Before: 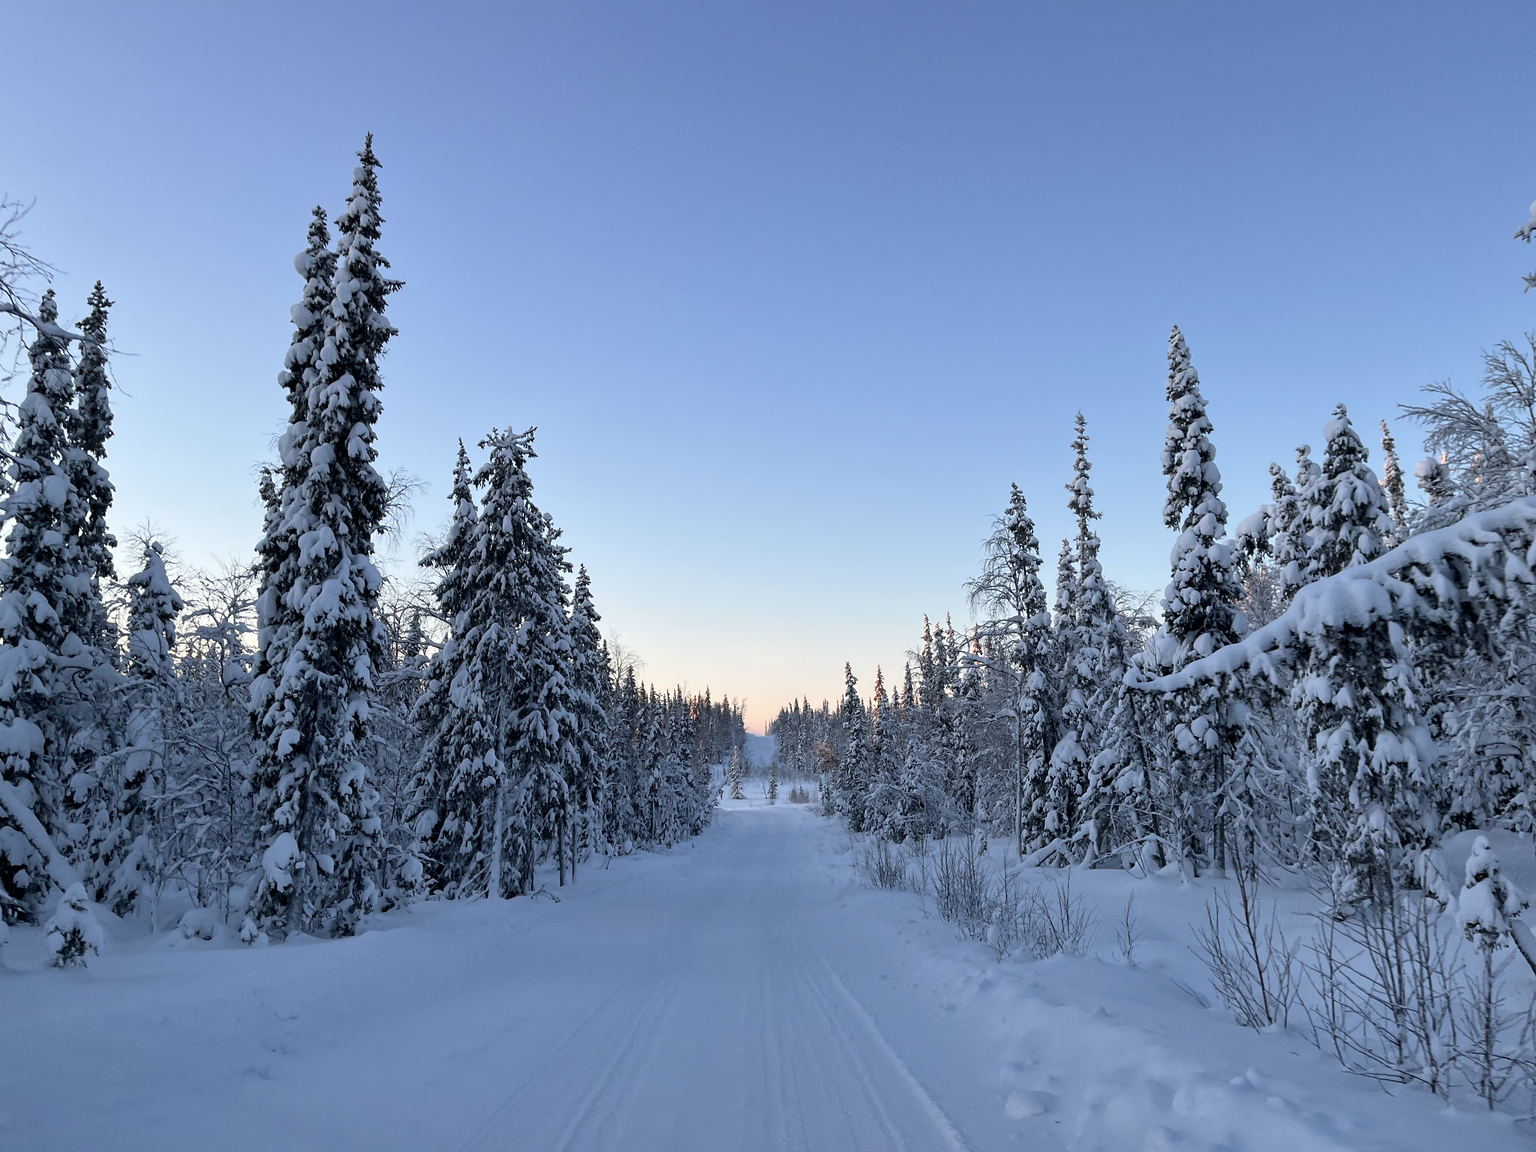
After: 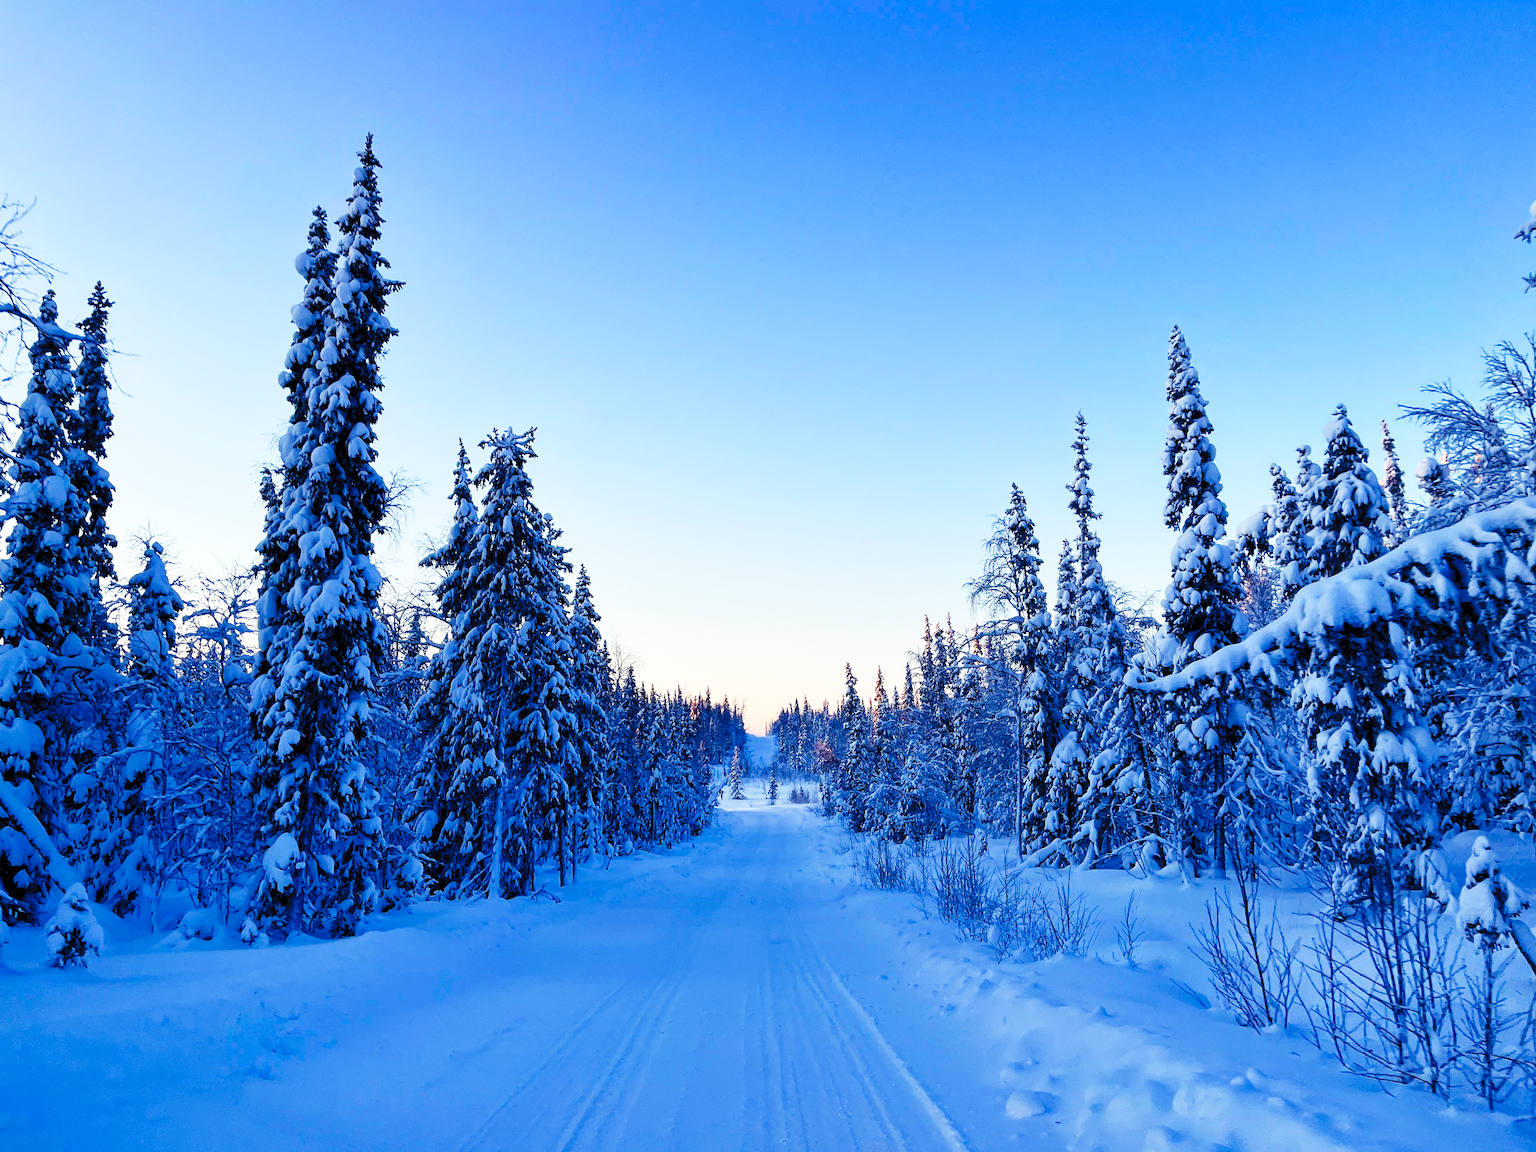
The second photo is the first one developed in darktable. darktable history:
tone curve: curves: ch0 [(0, 0) (0.003, 0.063) (0.011, 0.063) (0.025, 0.063) (0.044, 0.066) (0.069, 0.071) (0.1, 0.09) (0.136, 0.116) (0.177, 0.144) (0.224, 0.192) (0.277, 0.246) (0.335, 0.311) (0.399, 0.399) (0.468, 0.49) (0.543, 0.589) (0.623, 0.709) (0.709, 0.827) (0.801, 0.918) (0.898, 0.969) (1, 1)], preserve colors none
contrast brightness saturation: contrast 0.04, saturation 0.07
exposure: compensate exposure bias true, compensate highlight preservation false
color balance rgb: shadows lift › luminance -28.76%, shadows lift › chroma 15%, shadows lift › hue 270°, power › chroma 1%, power › hue 255°, highlights gain › luminance 7.14%, highlights gain › chroma 2%, highlights gain › hue 90°, global offset › luminance -0.29%, global offset › hue 260°, perceptual saturation grading › global saturation 20%, perceptual saturation grading › highlights -13.92%, perceptual saturation grading › shadows 50%
